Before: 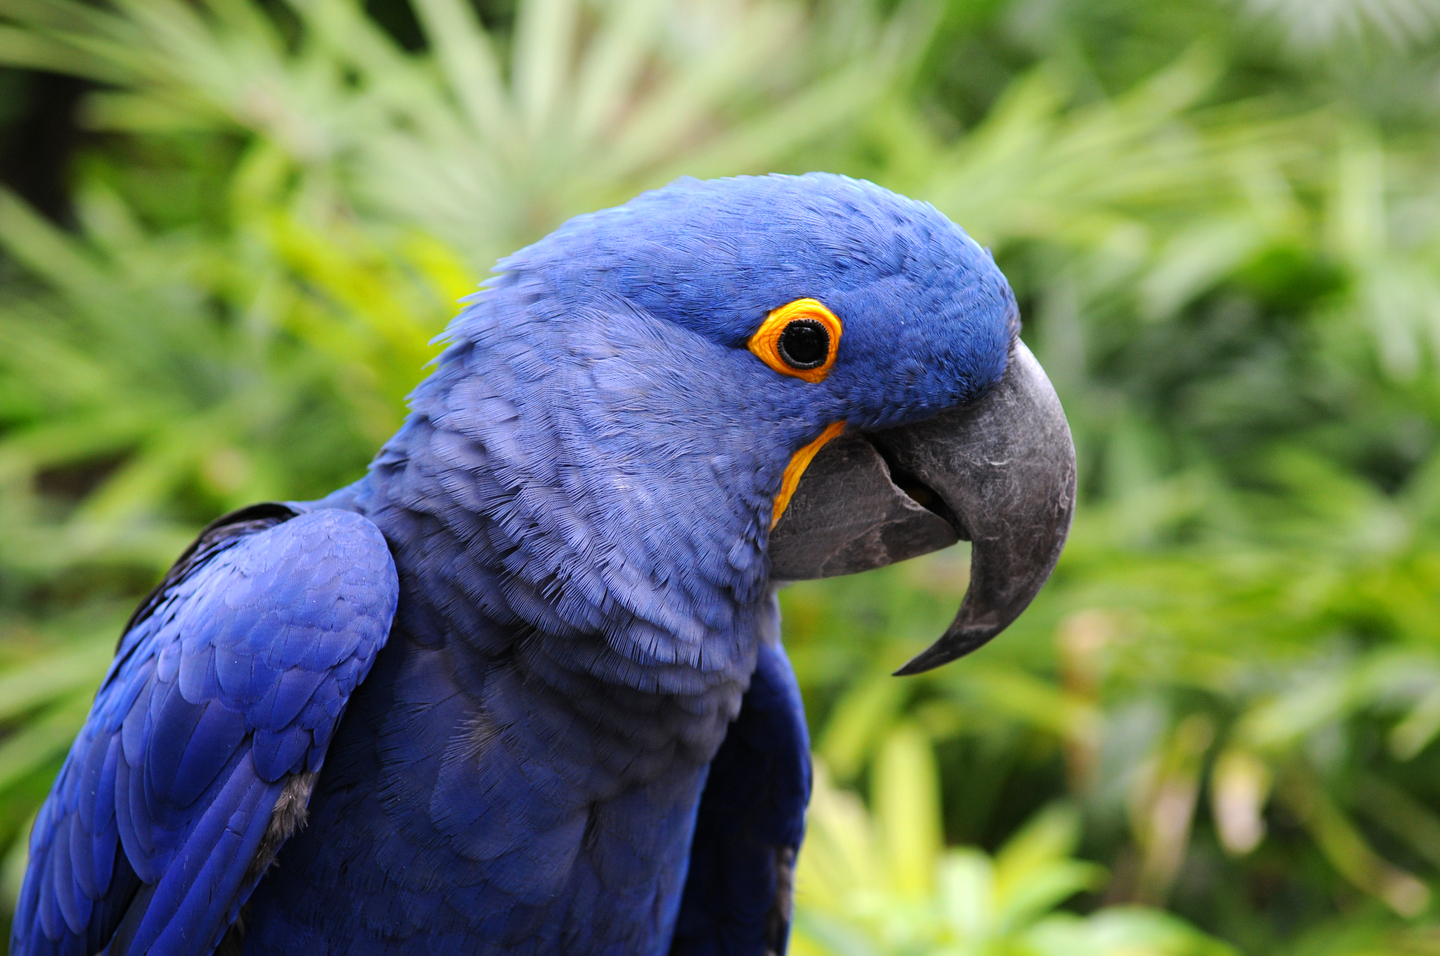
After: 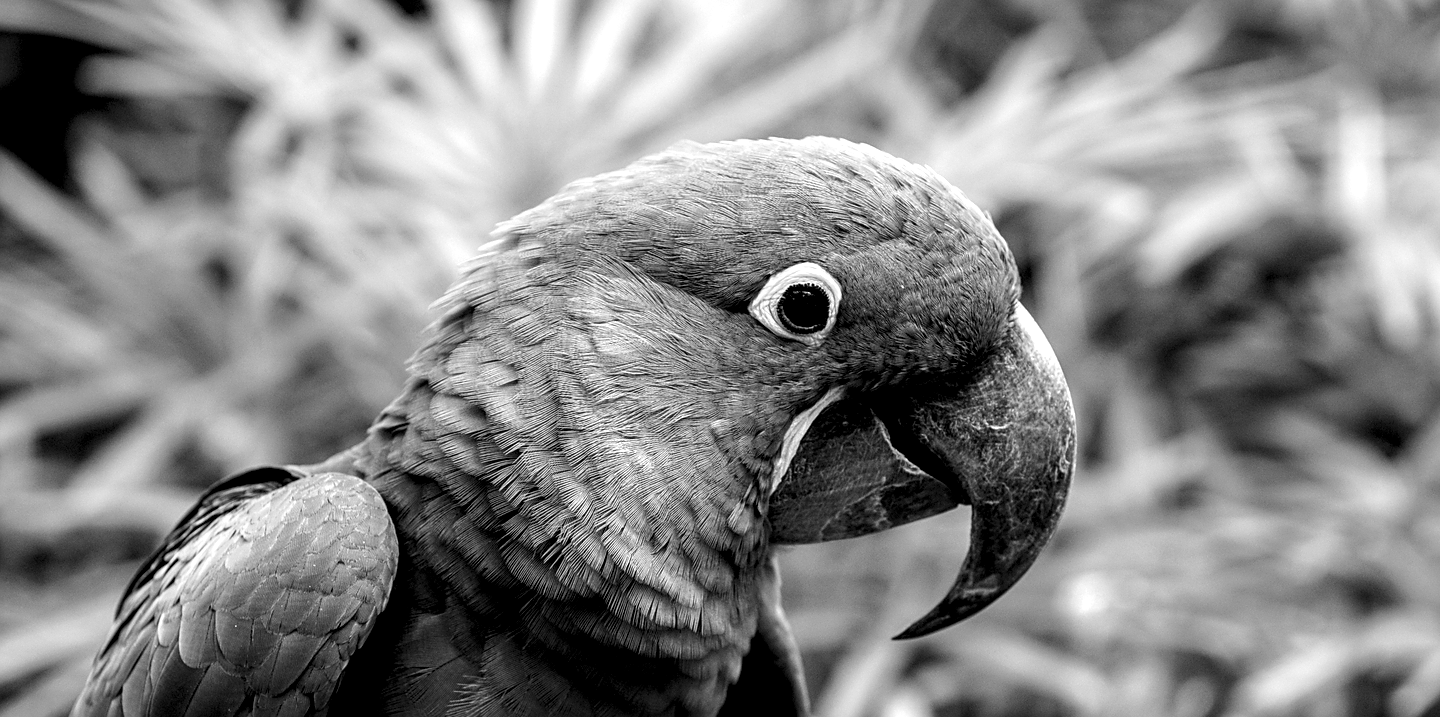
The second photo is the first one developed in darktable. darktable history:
crop: top 3.777%, bottom 21.167%
sharpen: on, module defaults
tone equalizer: -8 EV -0.419 EV, -7 EV -0.396 EV, -6 EV -0.328 EV, -5 EV -0.226 EV, -3 EV 0.198 EV, -2 EV 0.352 EV, -1 EV 0.386 EV, +0 EV 0.4 EV
exposure: exposure -0.146 EV, compensate highlight preservation false
color zones: curves: ch0 [(0.004, 0.588) (0.116, 0.636) (0.259, 0.476) (0.423, 0.464) (0.75, 0.5)]; ch1 [(0, 0) (0.143, 0) (0.286, 0) (0.429, 0) (0.571, 0) (0.714, 0) (0.857, 0)]
local contrast: highlights 64%, shadows 54%, detail 168%, midtone range 0.511
